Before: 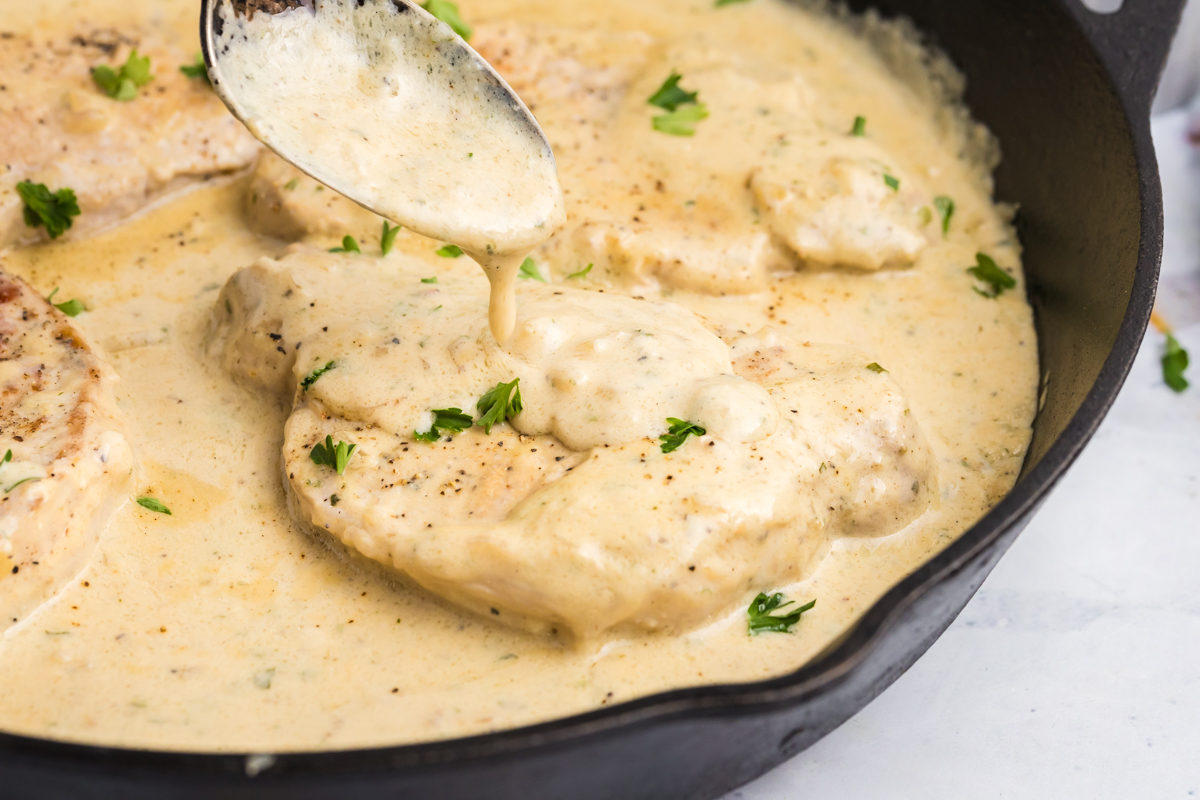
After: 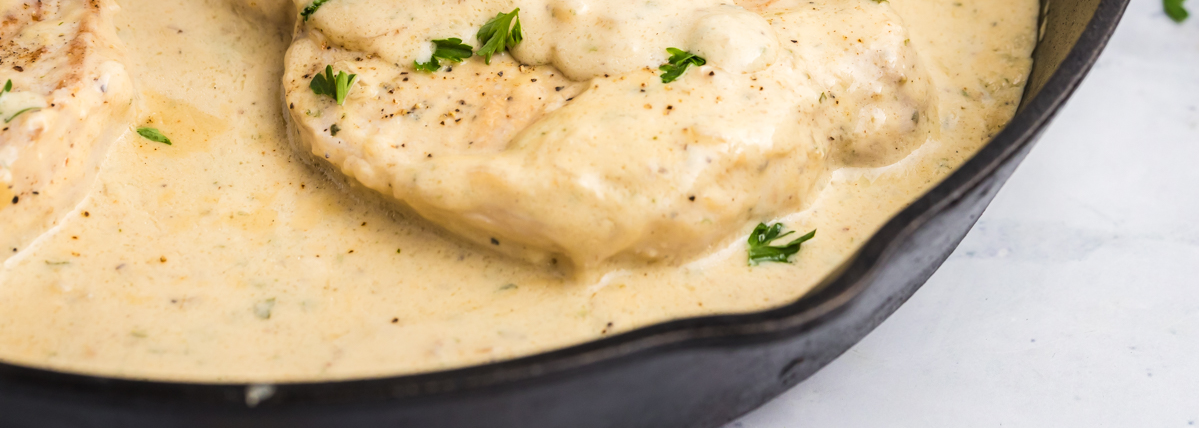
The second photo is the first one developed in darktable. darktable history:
crop and rotate: top 46.449%, right 0.049%
